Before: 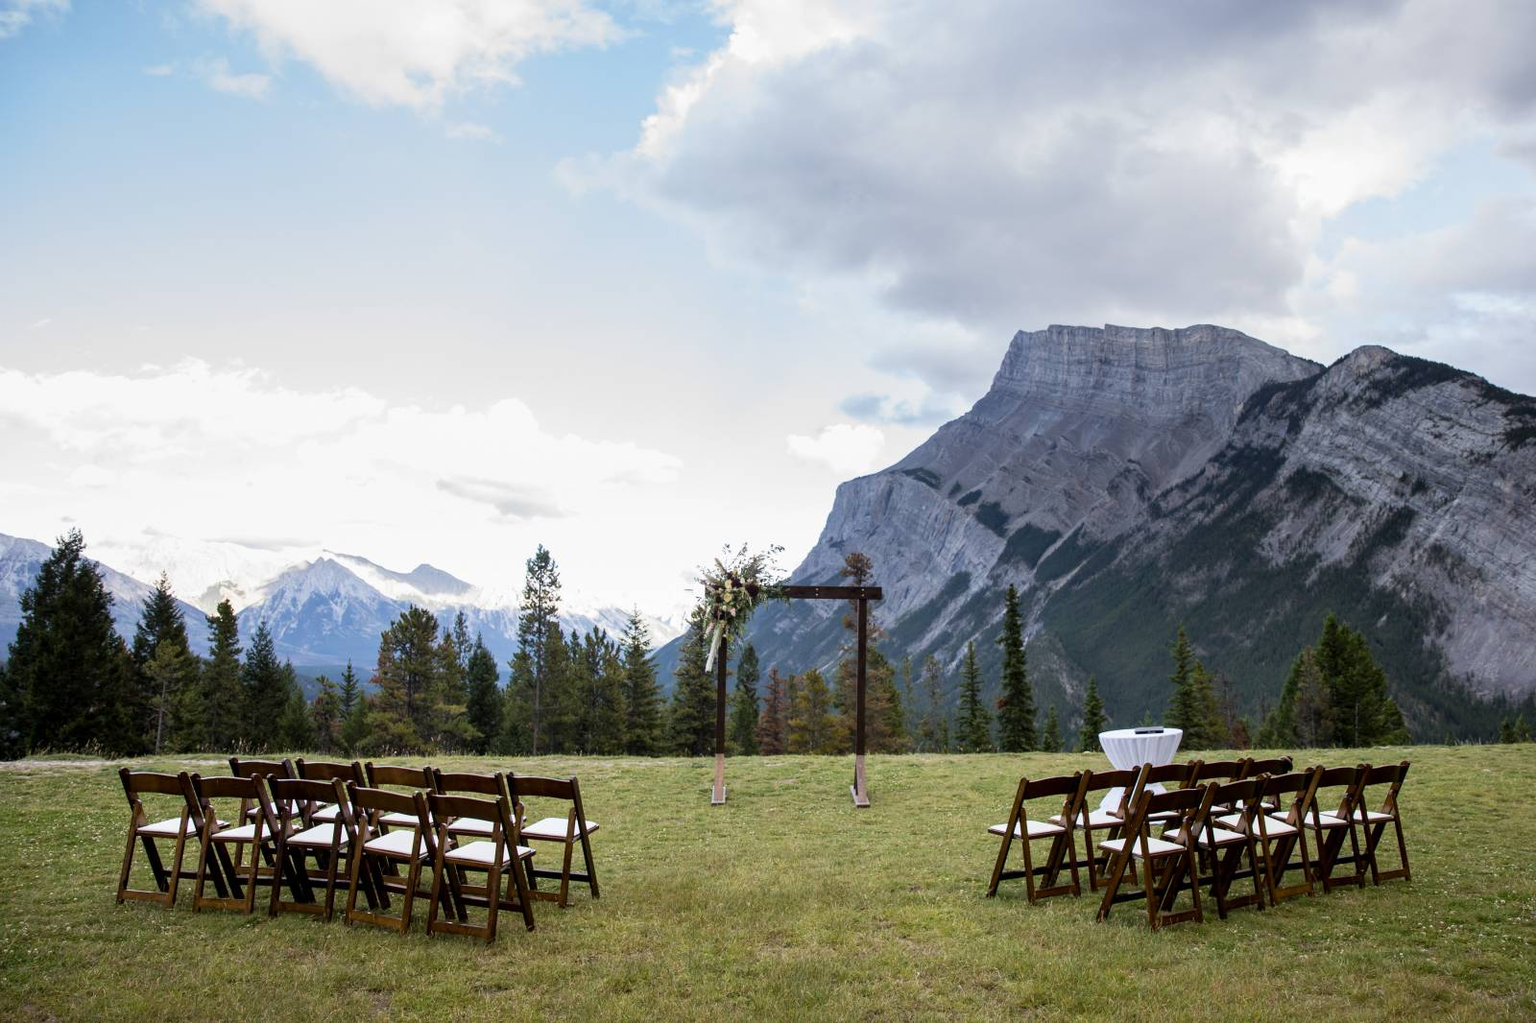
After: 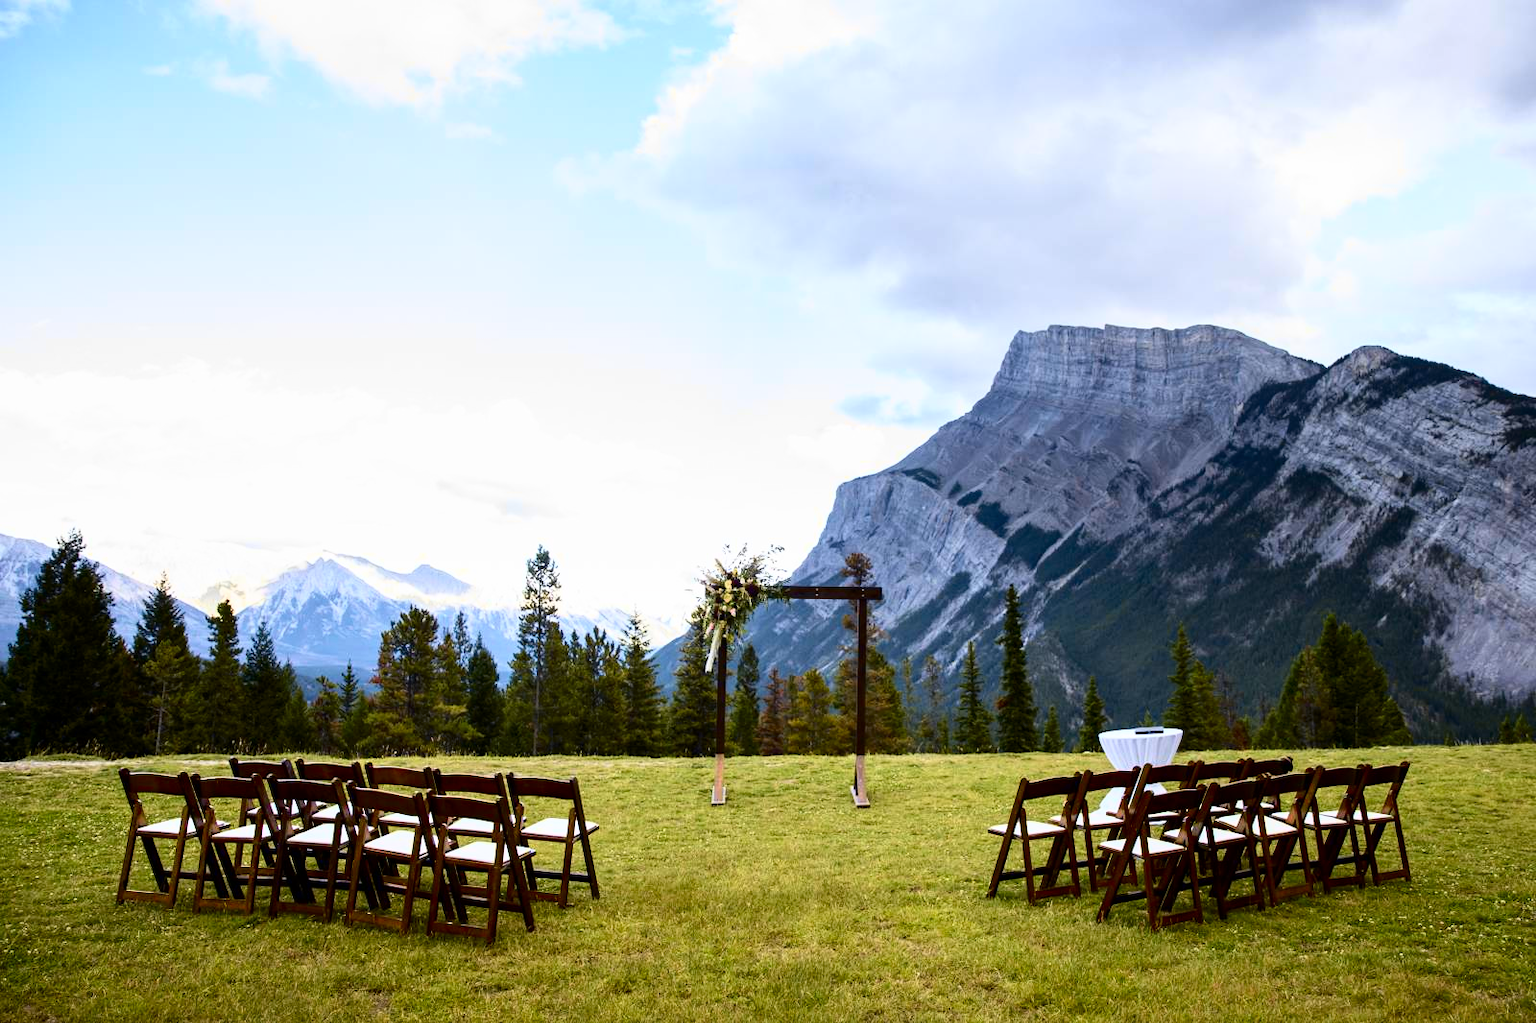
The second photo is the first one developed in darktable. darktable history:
tone curve: curves: ch0 [(0, 0) (0.074, 0.04) (0.157, 0.1) (0.472, 0.515) (0.635, 0.731) (0.768, 0.878) (0.899, 0.969) (1, 1)]; ch1 [(0, 0) (0.08, 0.08) (0.3, 0.3) (0.5, 0.5) (0.539, 0.558) (0.586, 0.658) (0.69, 0.787) (0.92, 0.92) (1, 1)]; ch2 [(0, 0) (0.08, 0.08) (0.3, 0.3) (0.5, 0.5) (0.543, 0.597) (0.597, 0.679) (0.92, 0.92) (1, 1)], color space Lab, independent channels, preserve colors none
